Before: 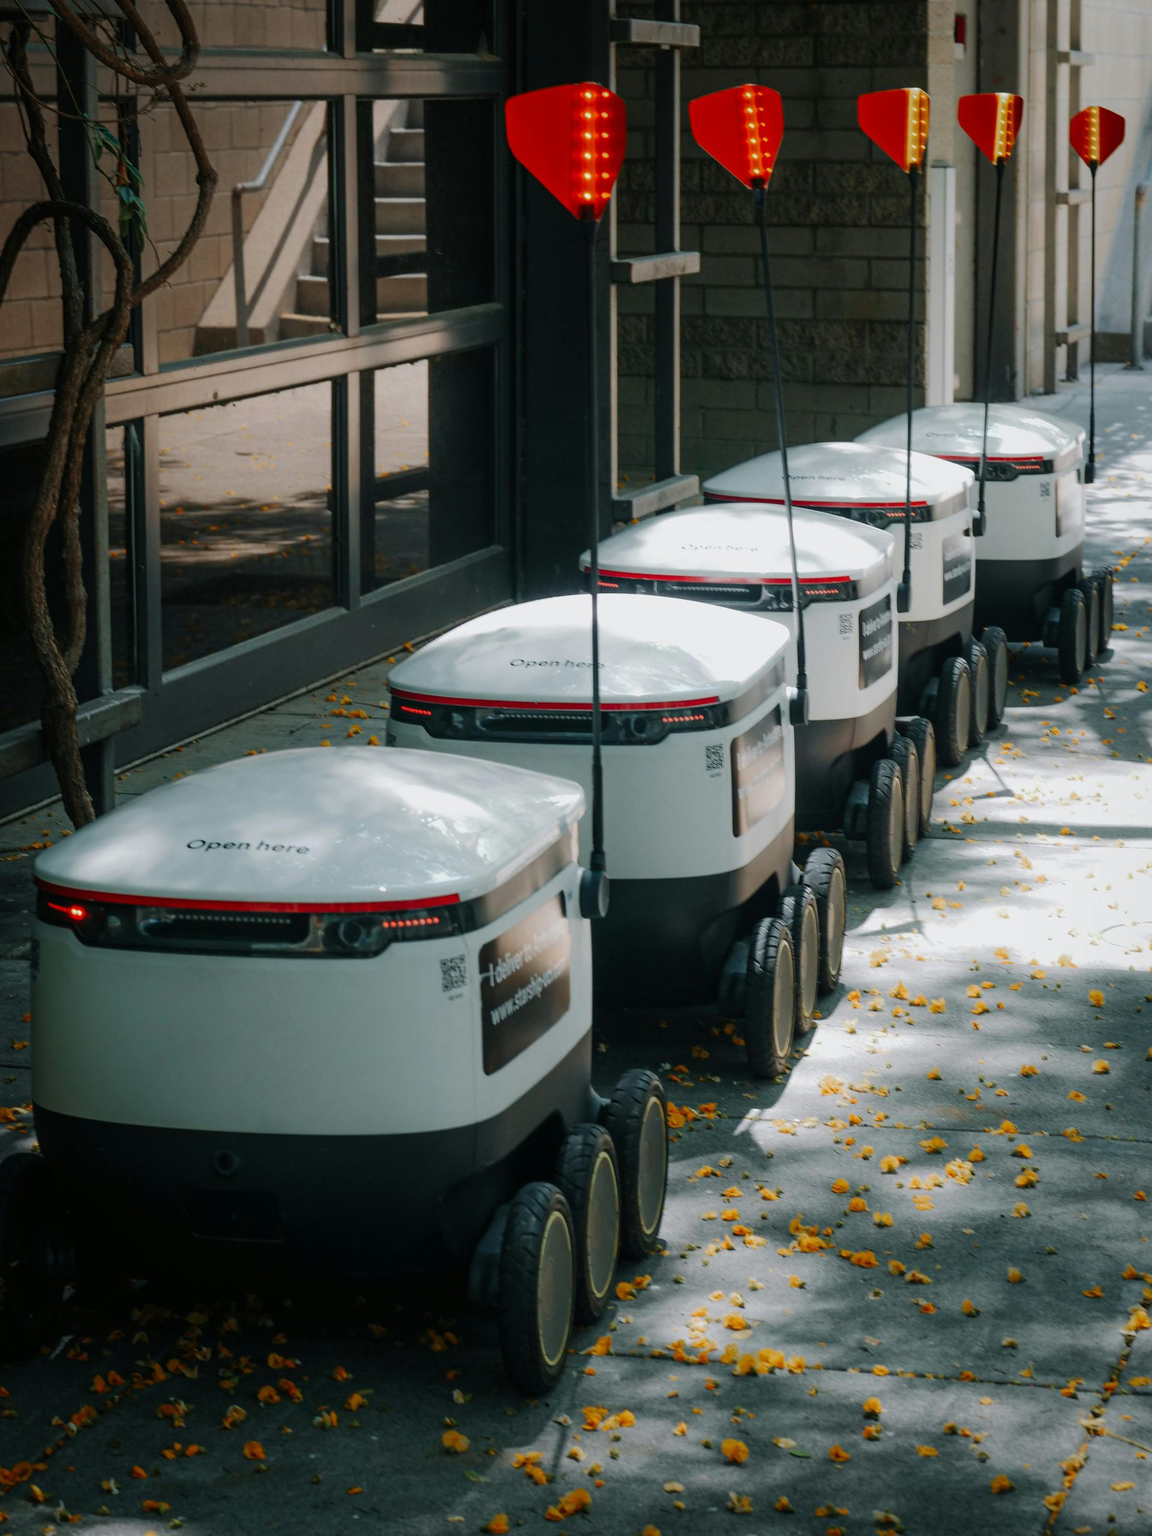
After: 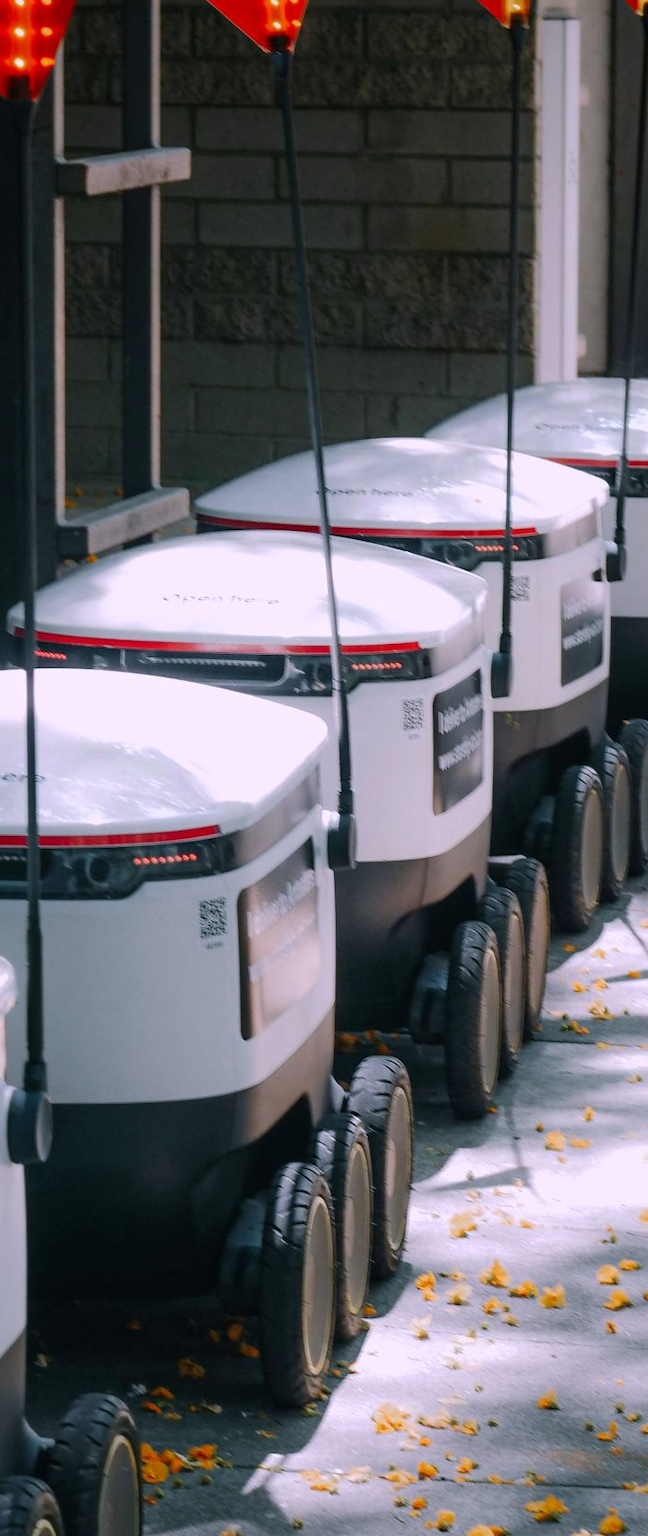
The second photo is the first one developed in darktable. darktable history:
white balance: red 1.066, blue 1.119
crop and rotate: left 49.936%, top 10.094%, right 13.136%, bottom 24.256%
